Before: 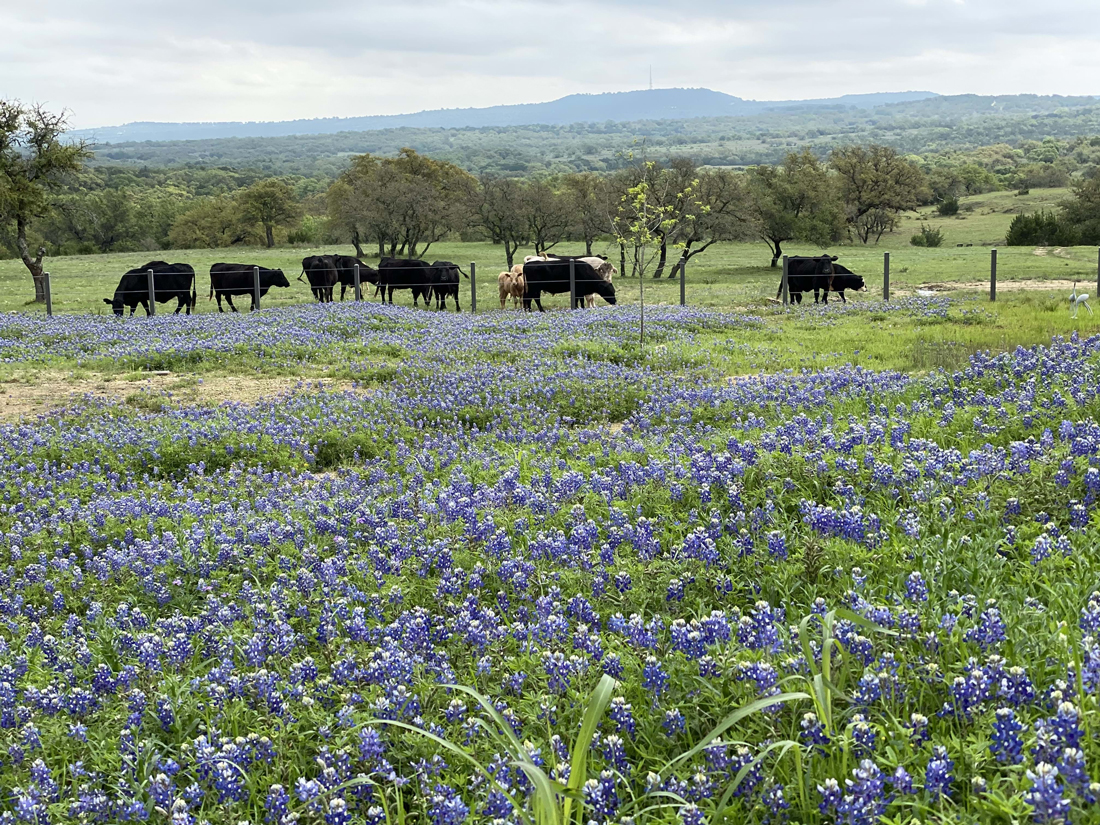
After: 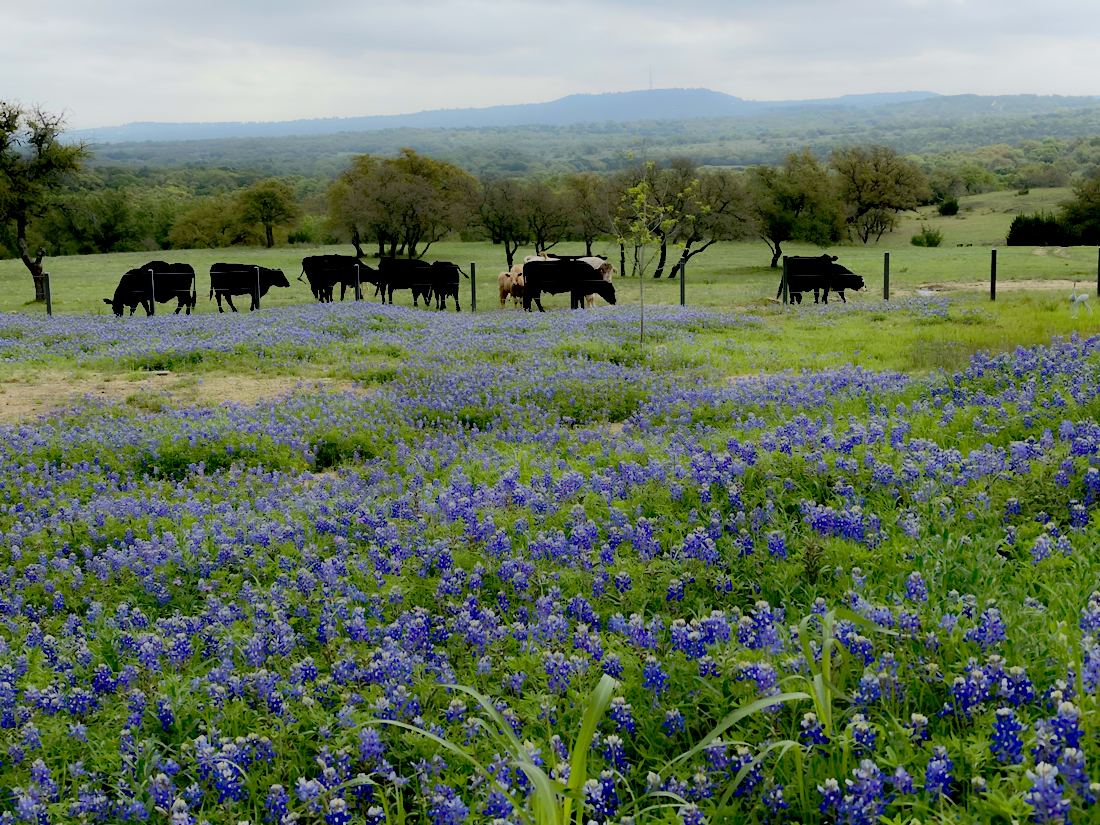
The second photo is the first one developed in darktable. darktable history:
contrast equalizer: y [[0.5, 0.542, 0.583, 0.625, 0.667, 0.708], [0.5 ×6], [0.5 ×6], [0, 0.033, 0.067, 0.1, 0.133, 0.167], [0, 0.05, 0.1, 0.15, 0.2, 0.25]], mix -0.991
exposure: black level correction 0.044, exposure -0.228 EV, compensate exposure bias true, compensate highlight preservation false
